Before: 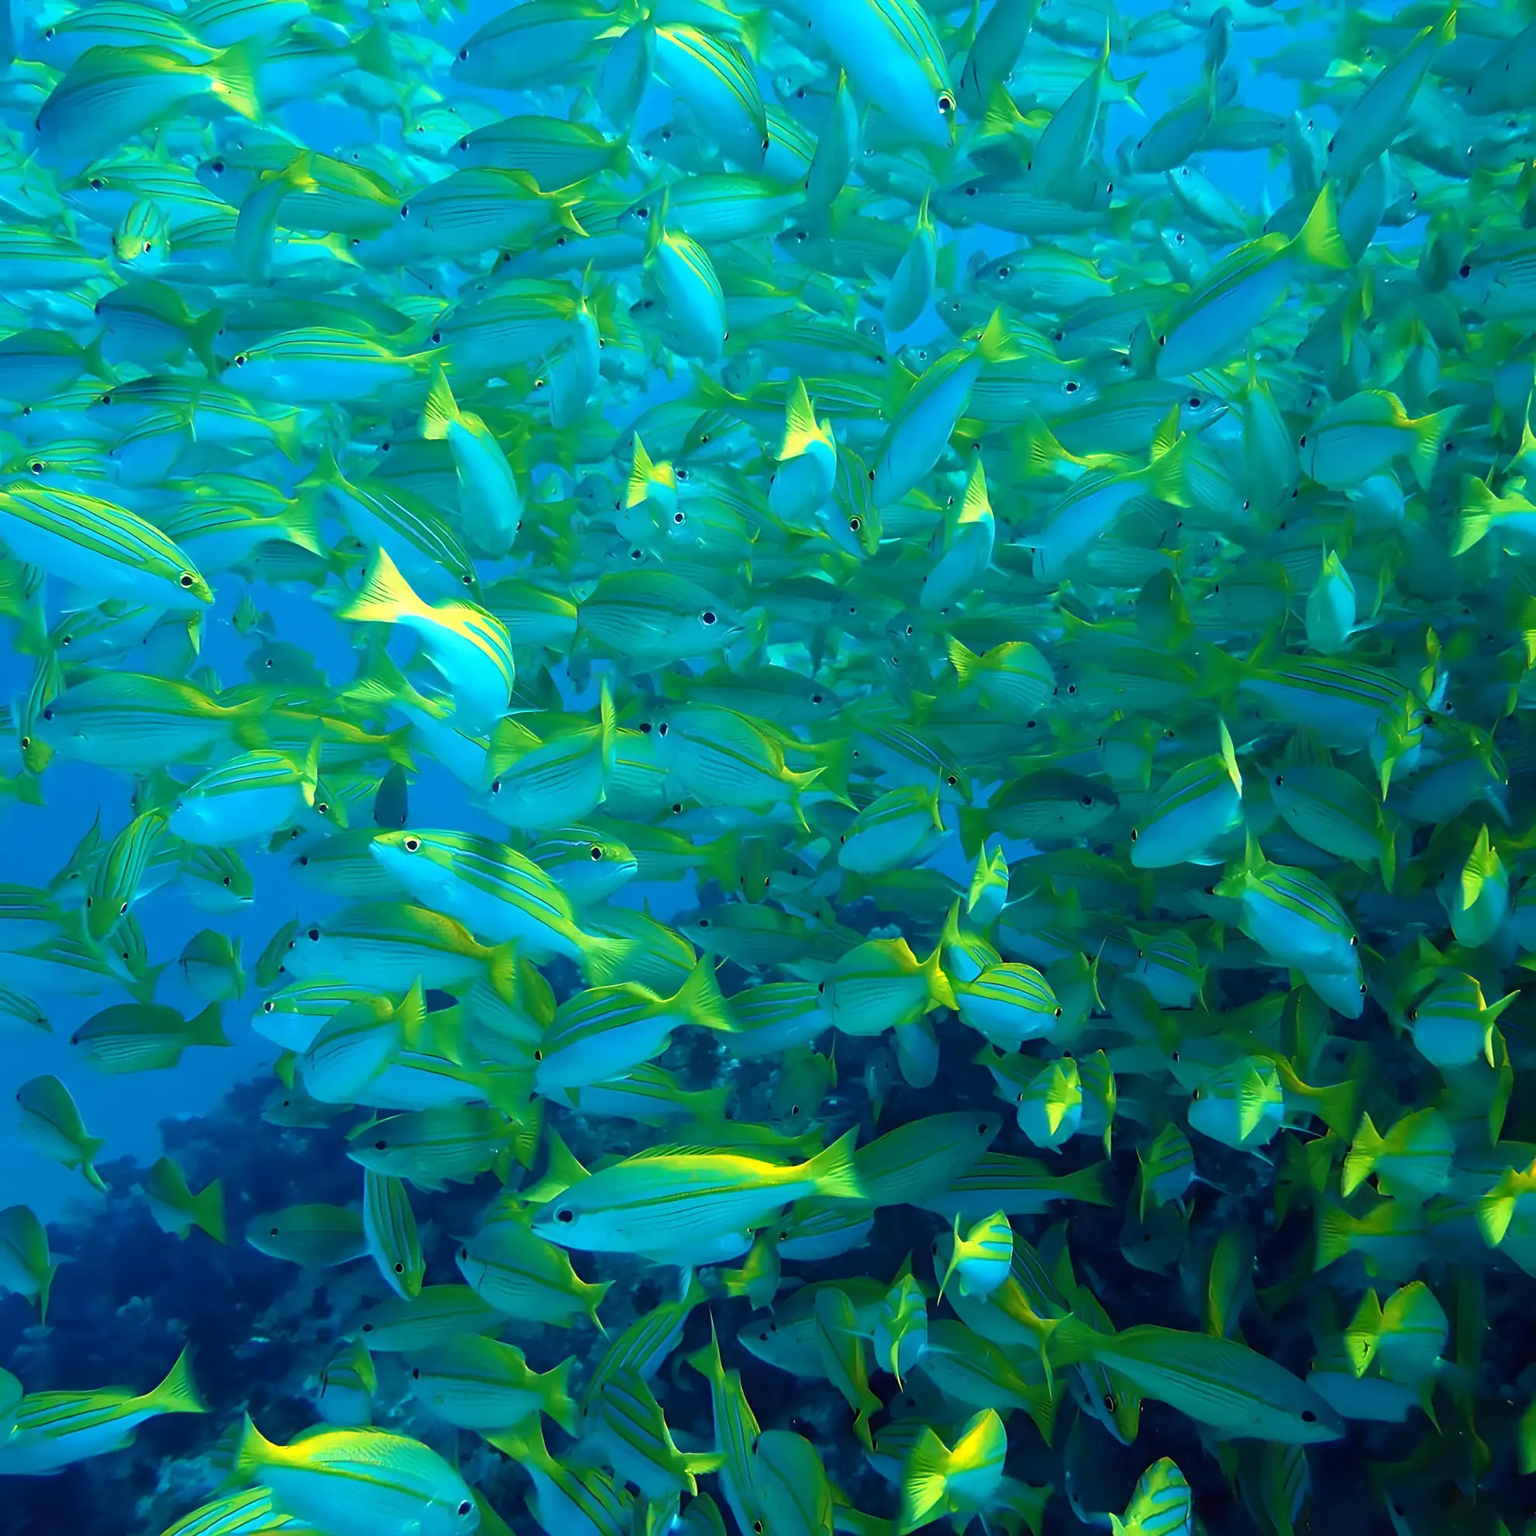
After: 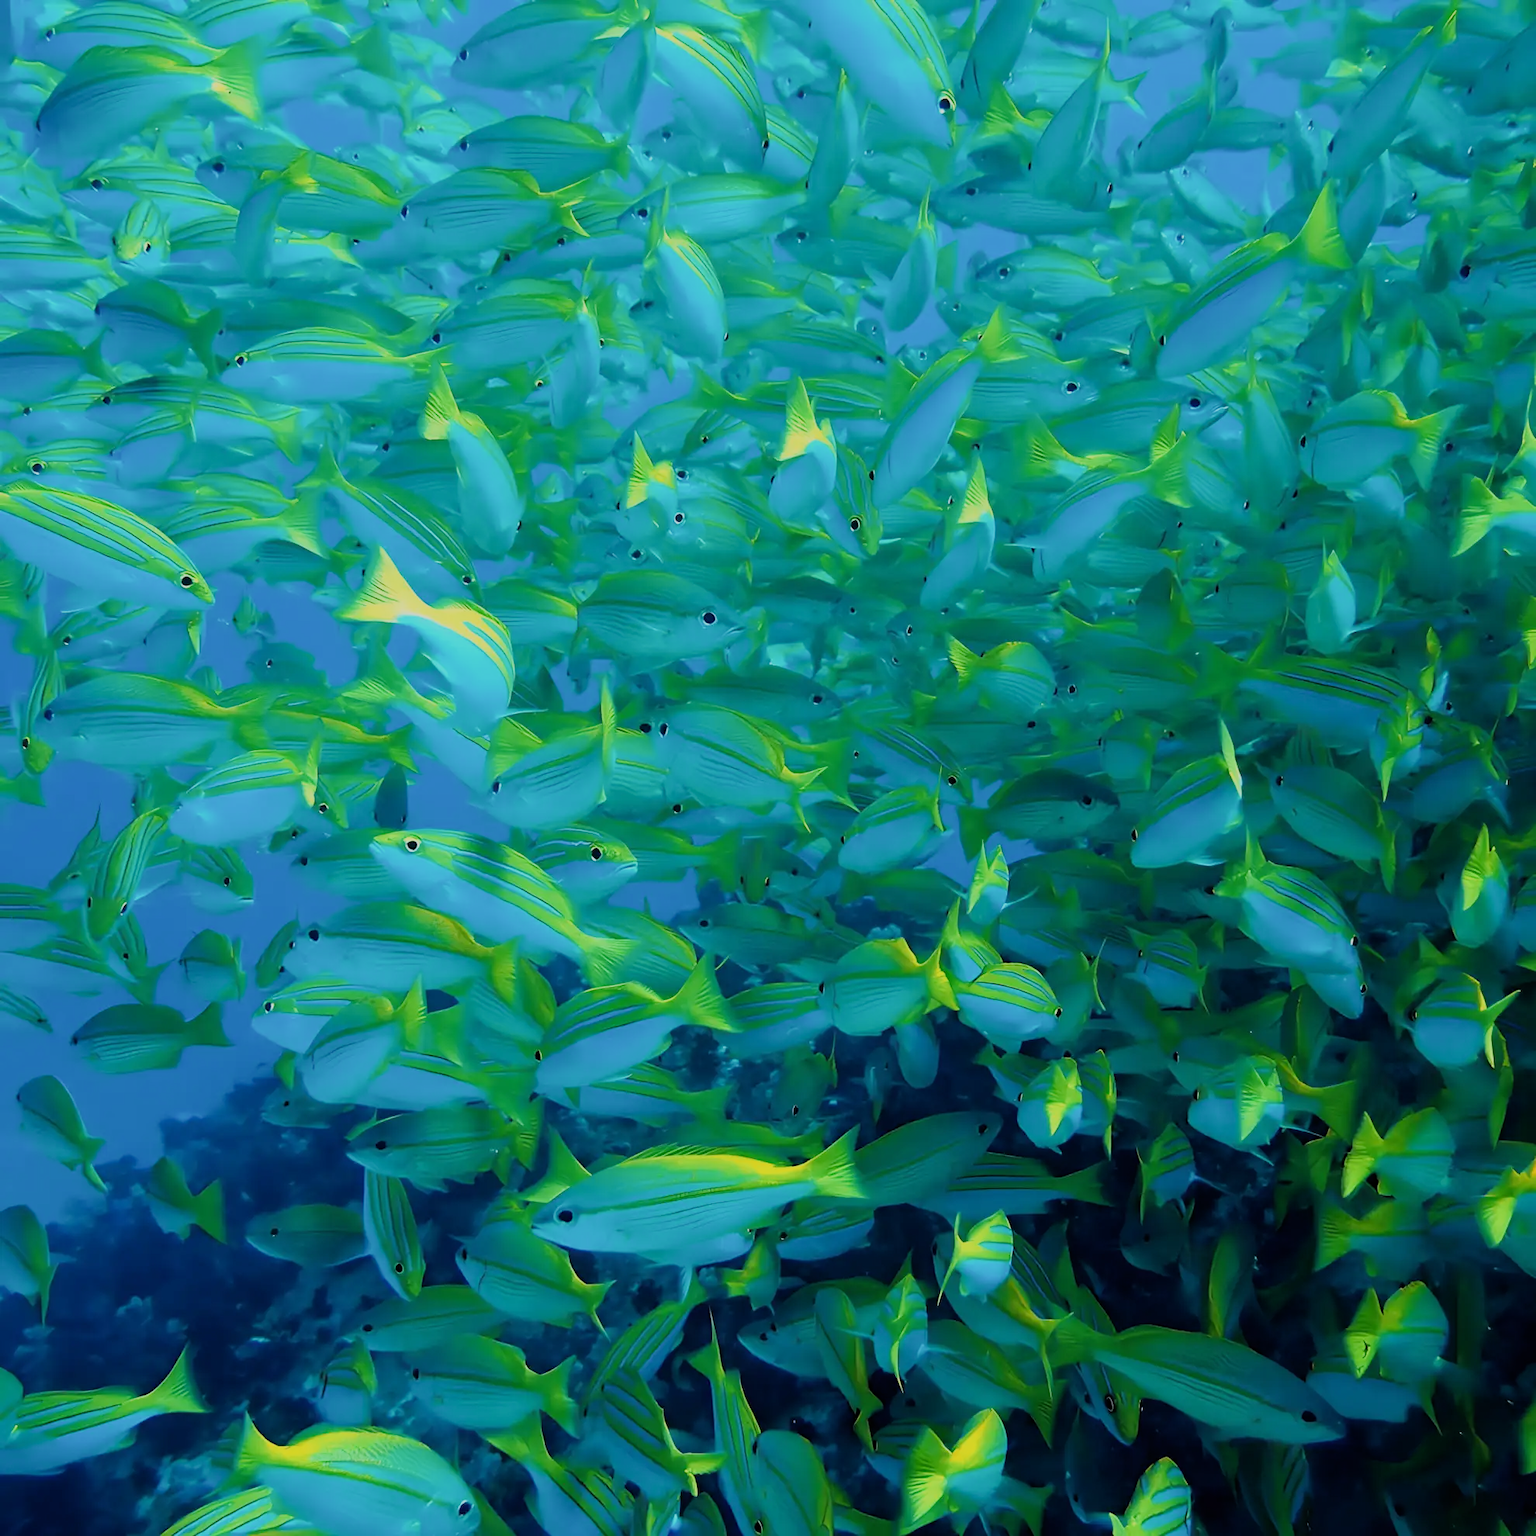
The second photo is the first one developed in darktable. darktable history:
filmic rgb: black relative exposure -7.65 EV, white relative exposure 4.56 EV, threshold 5.94 EV, hardness 3.61, enable highlight reconstruction true
